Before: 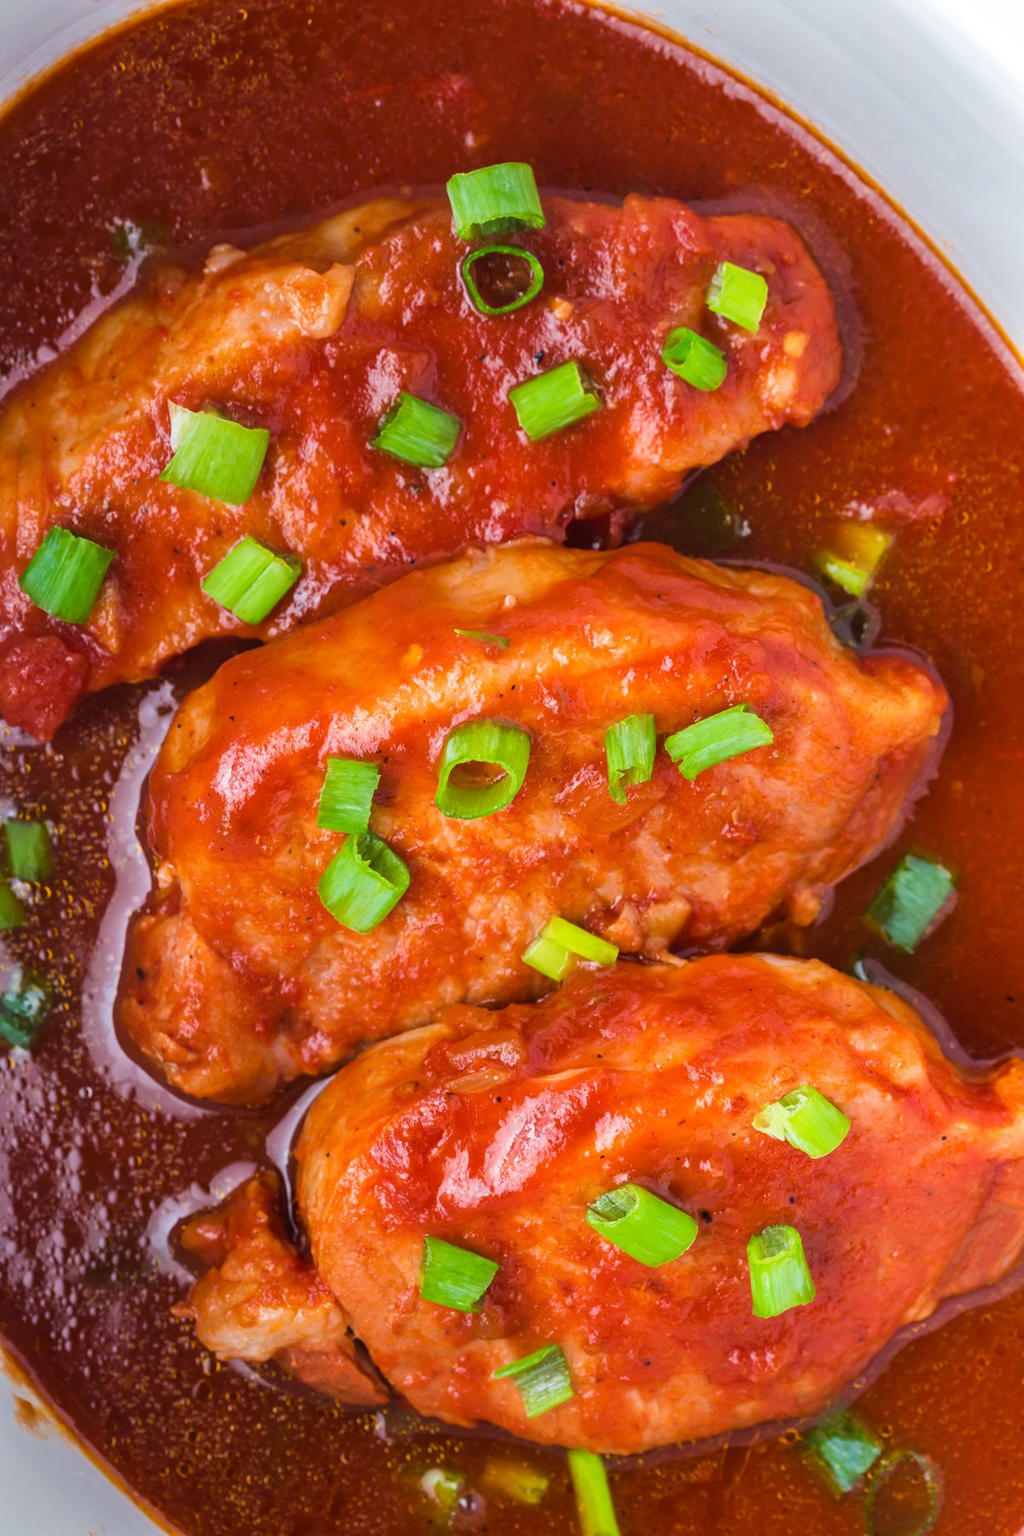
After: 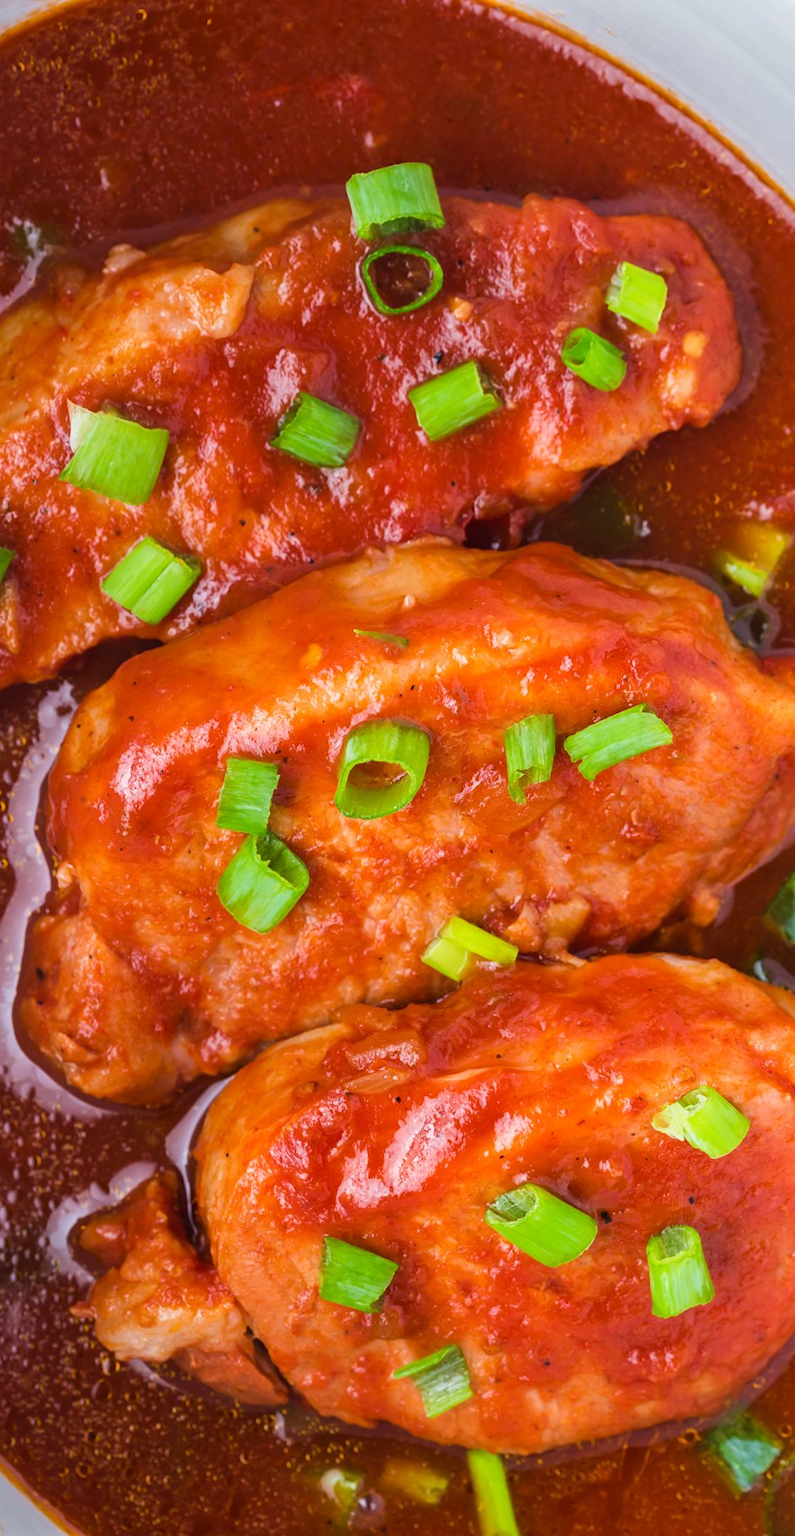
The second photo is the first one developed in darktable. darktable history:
crop: left 9.861%, right 12.469%
